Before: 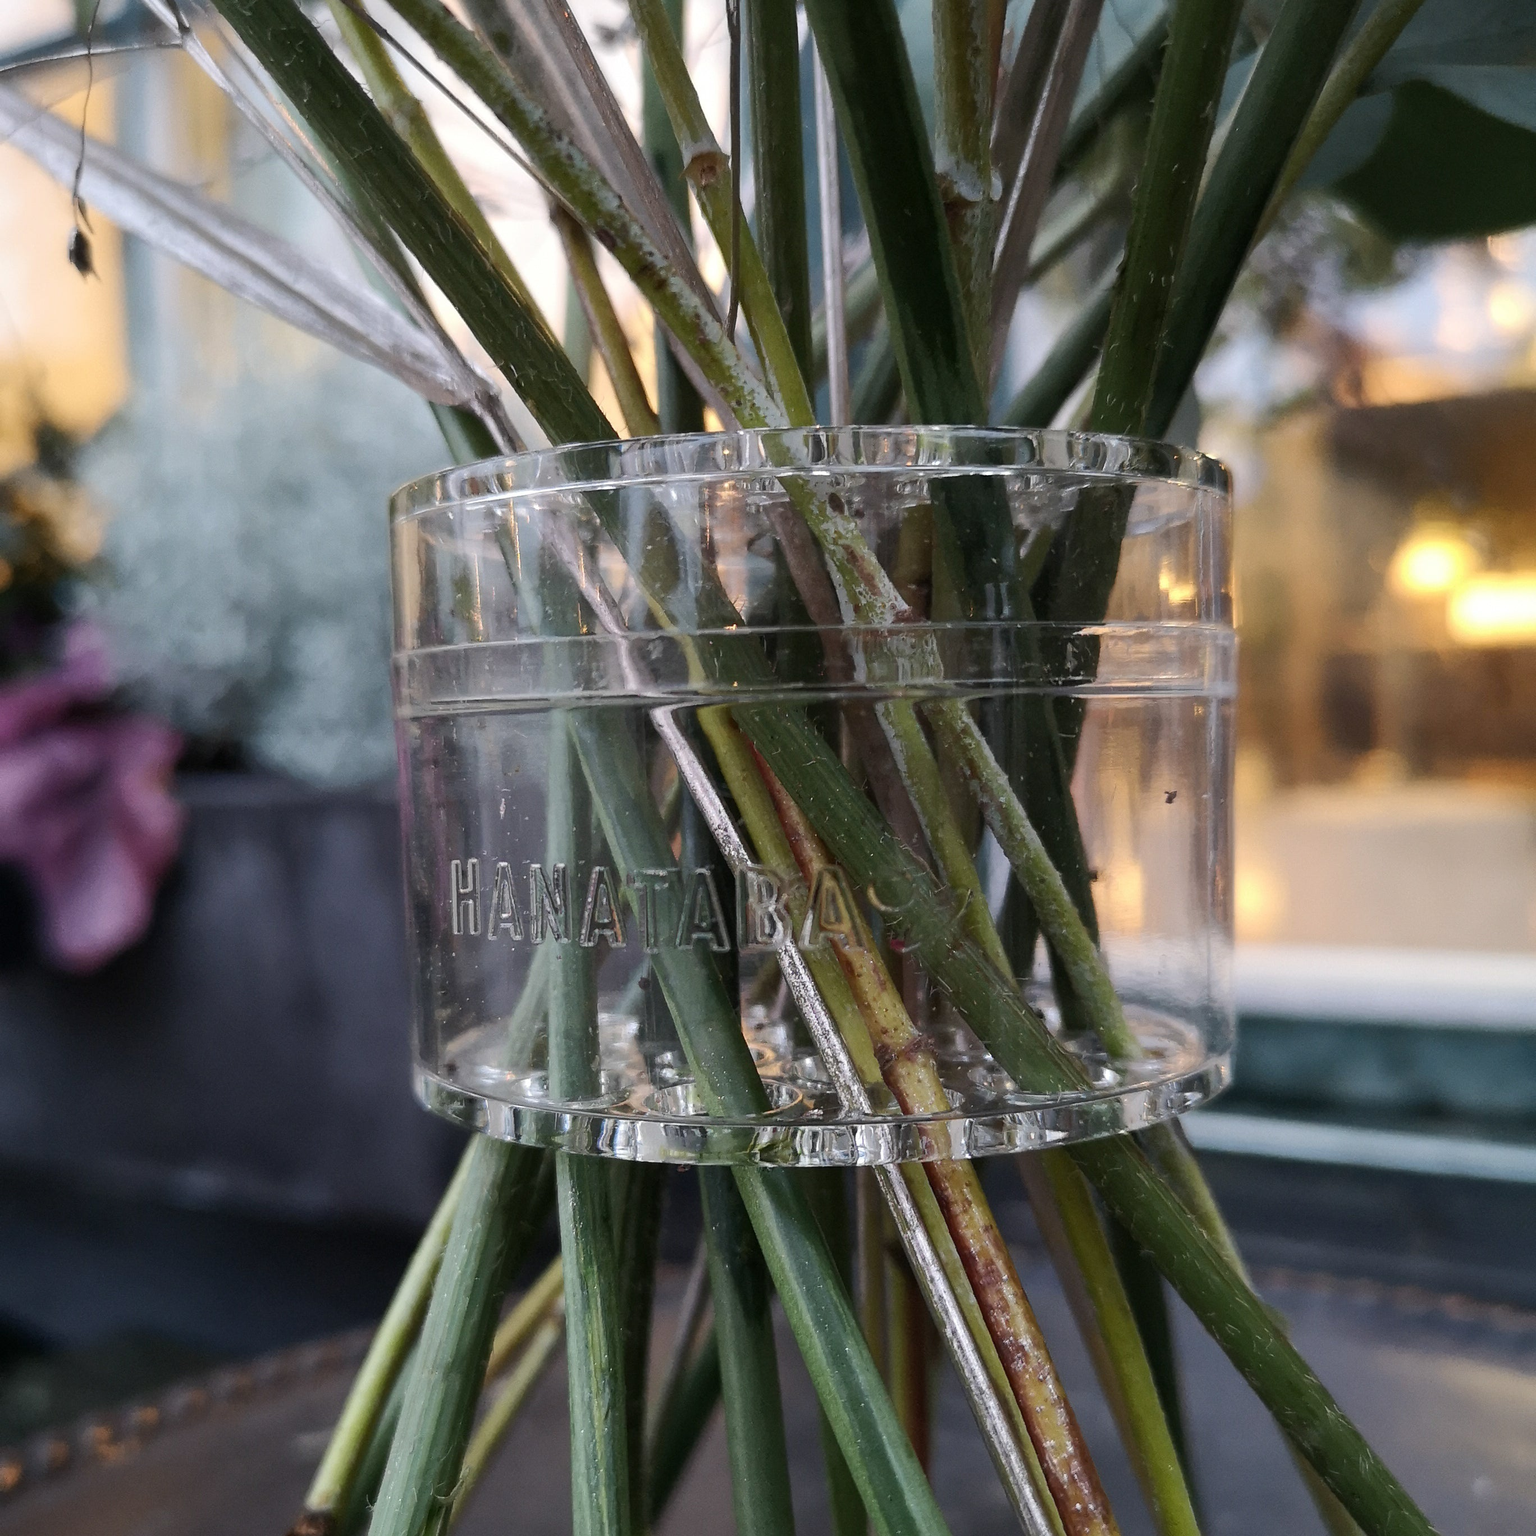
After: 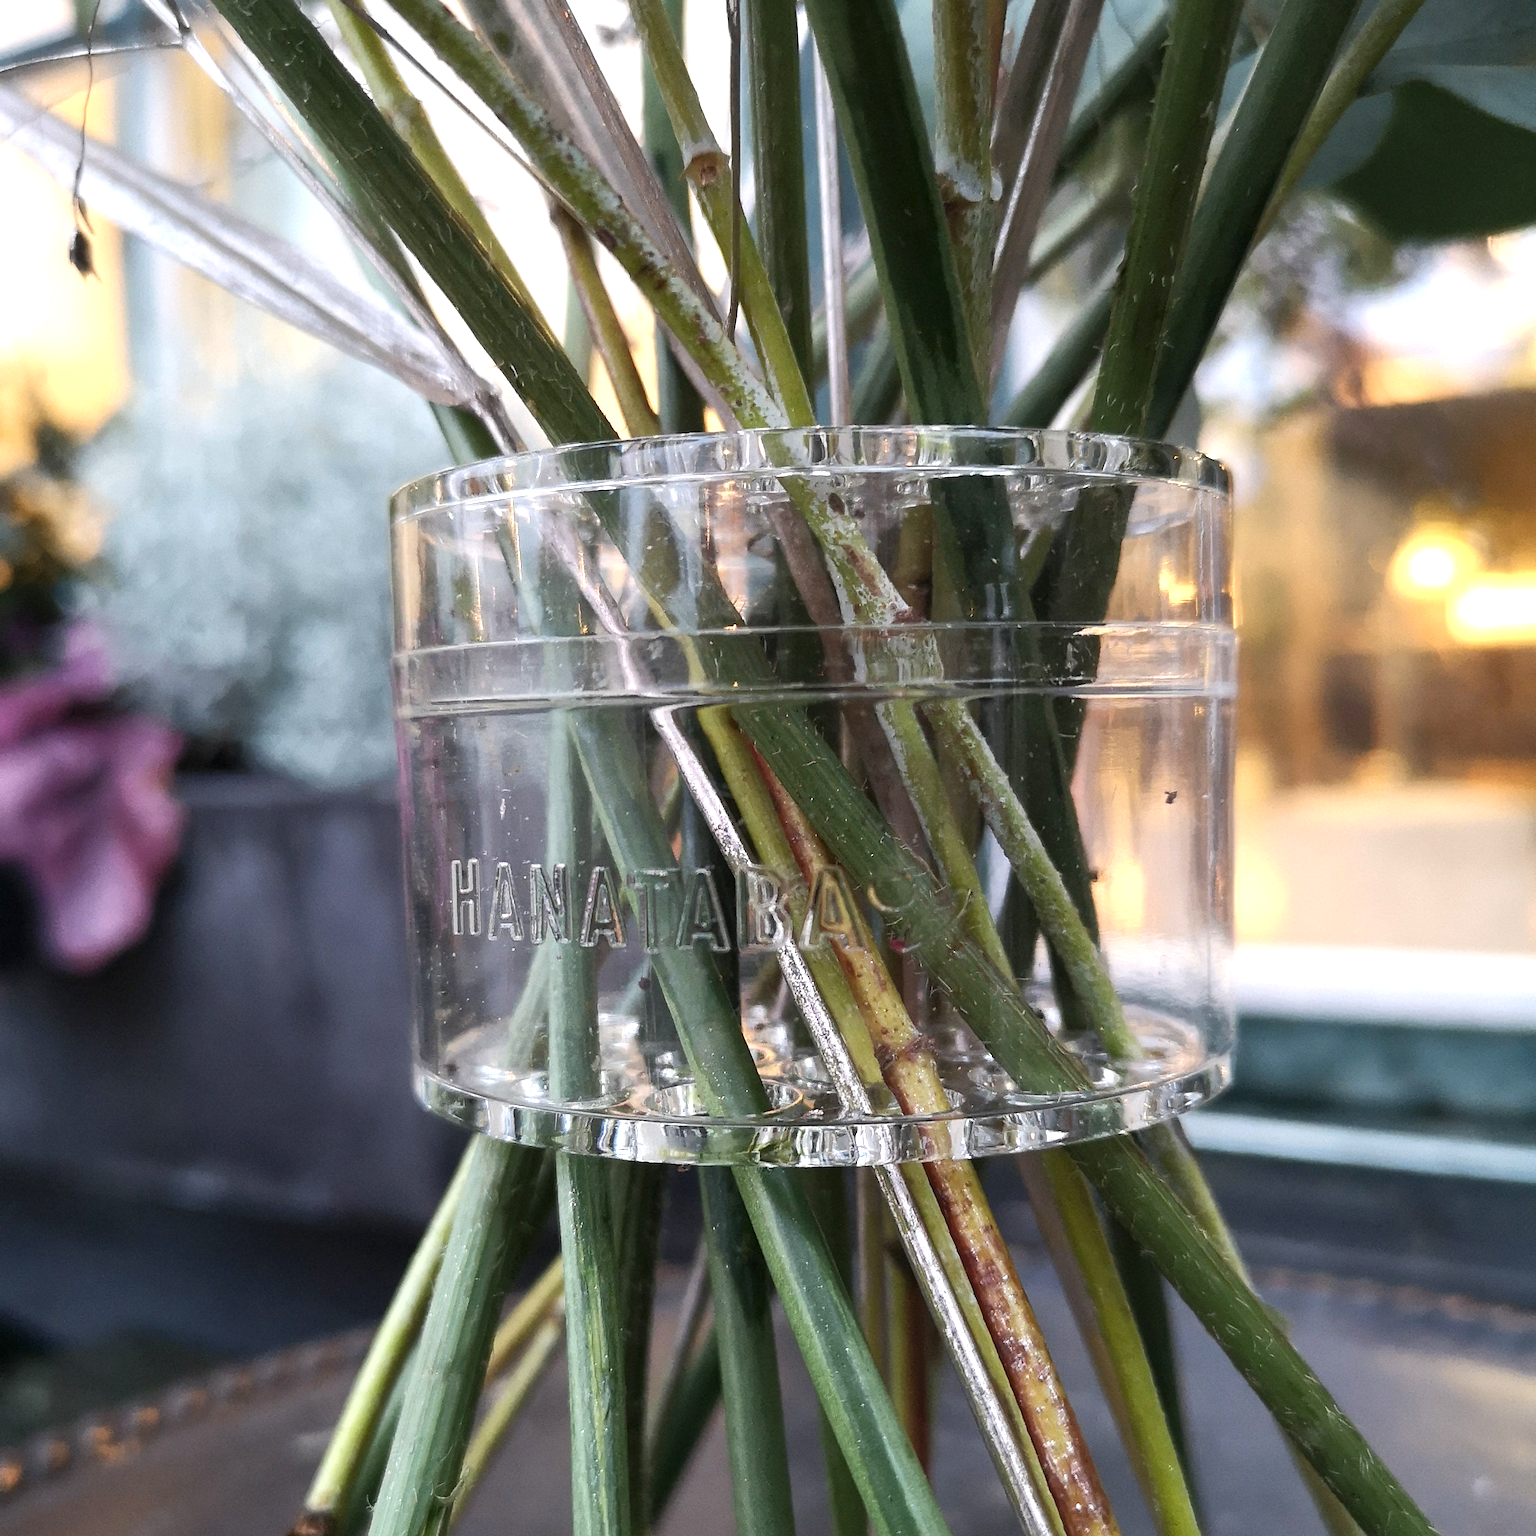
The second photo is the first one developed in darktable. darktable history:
exposure: exposure 0.74 EV, compensate highlight preservation false
rgb levels: preserve colors max RGB
